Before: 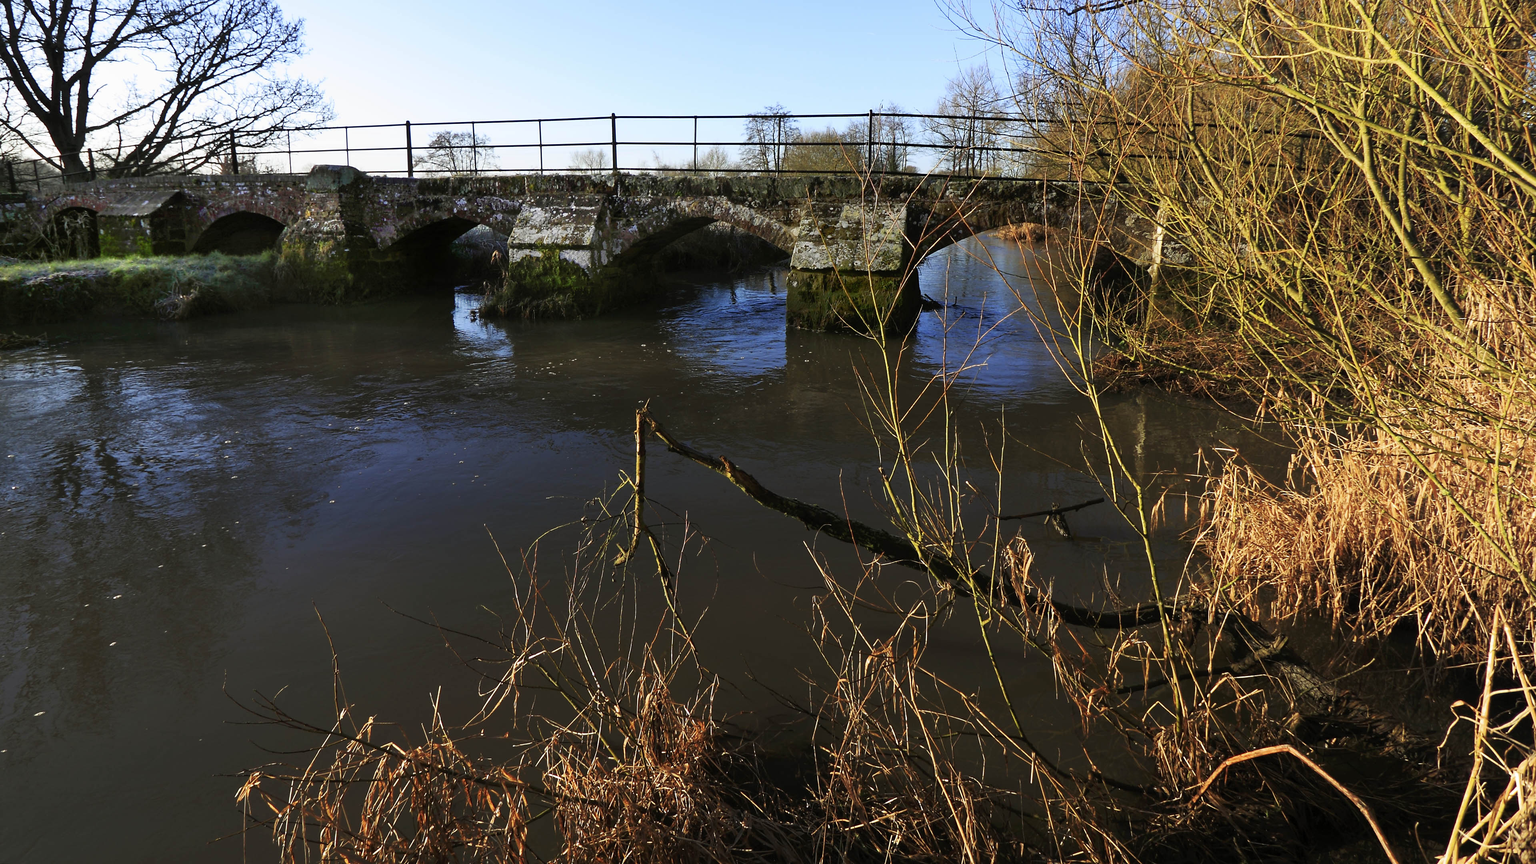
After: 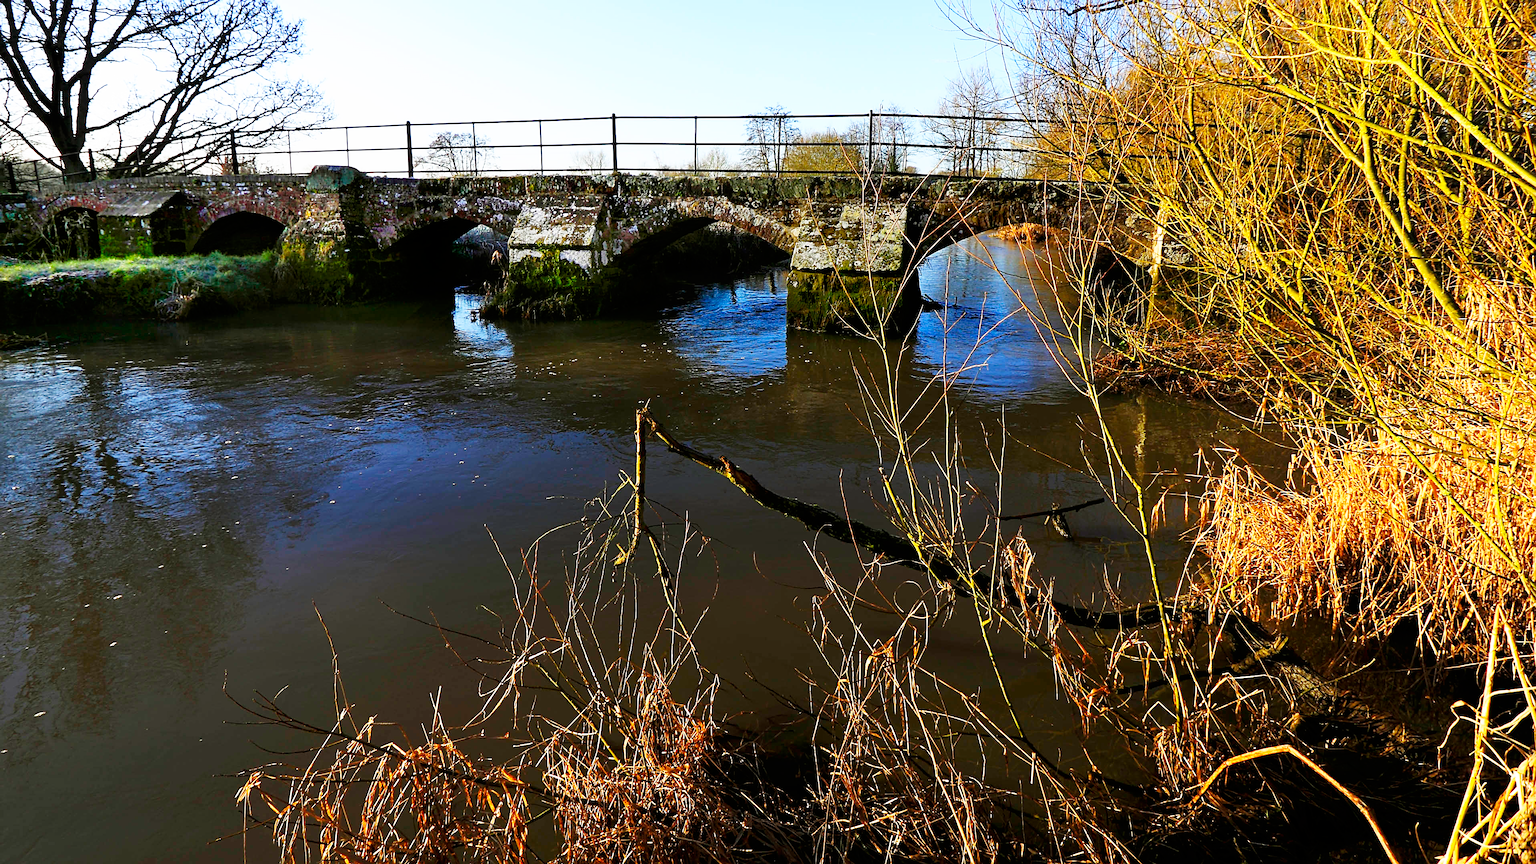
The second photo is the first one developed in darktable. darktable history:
sharpen: radius 2.767
color balance rgb: perceptual saturation grading › global saturation 20%, global vibrance 20%
base curve: curves: ch0 [(0, 0) (0.005, 0.002) (0.15, 0.3) (0.4, 0.7) (0.75, 0.95) (1, 1)], preserve colors none
